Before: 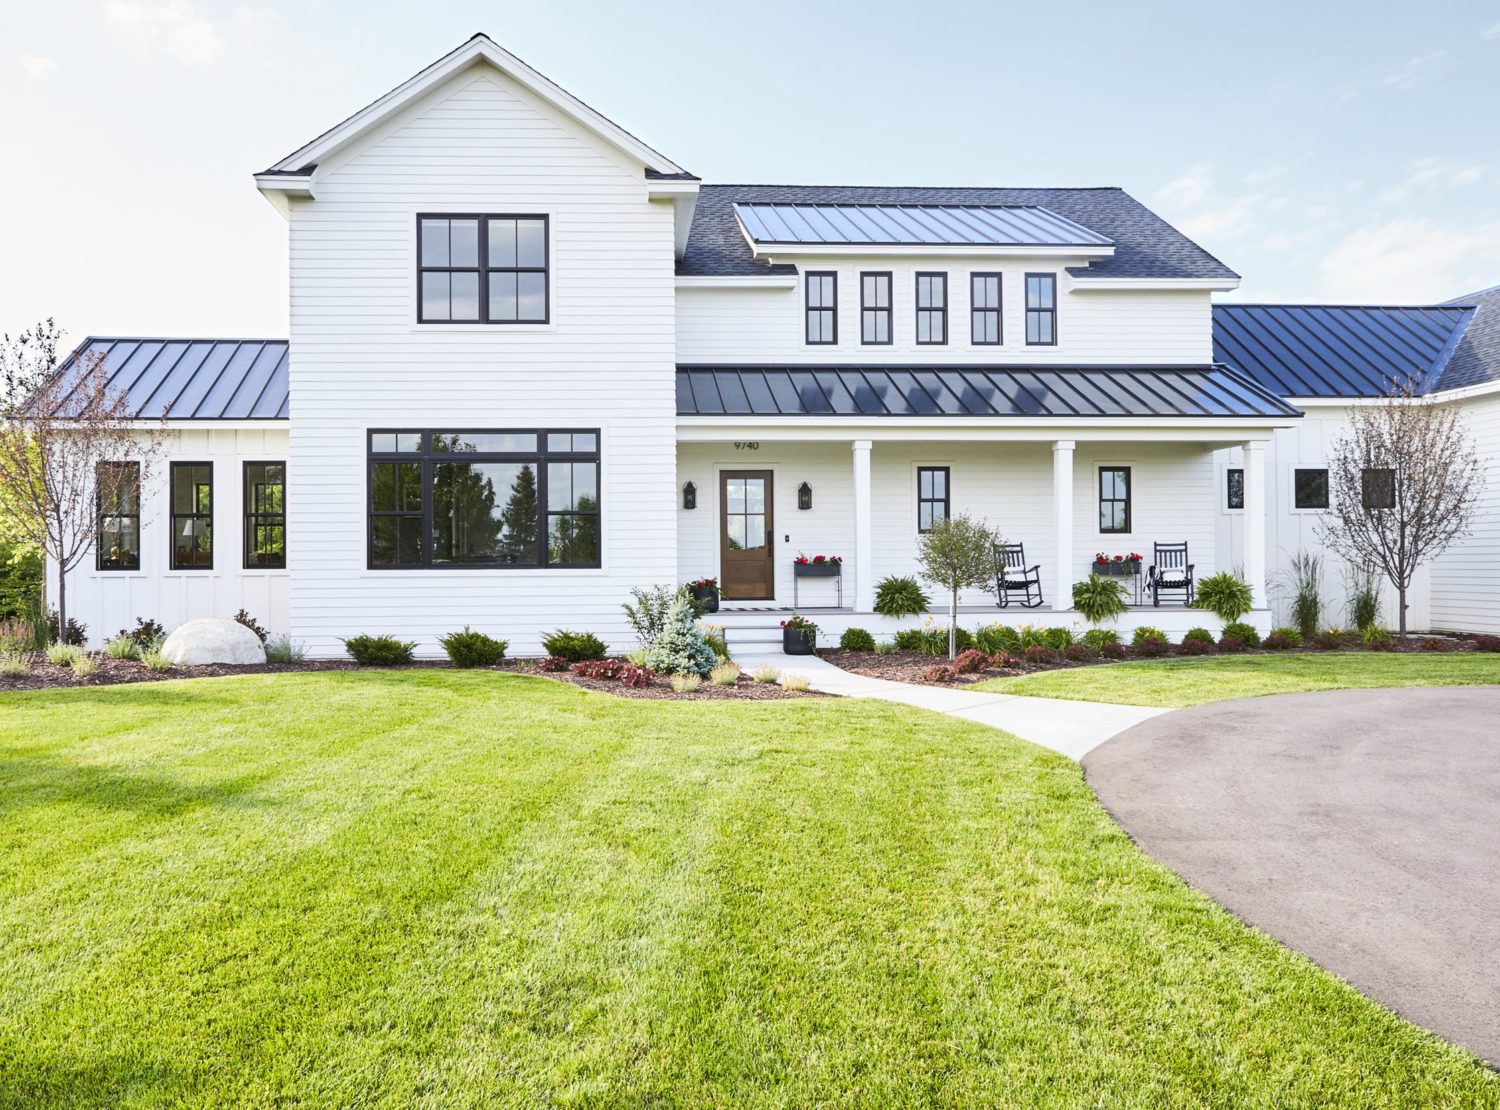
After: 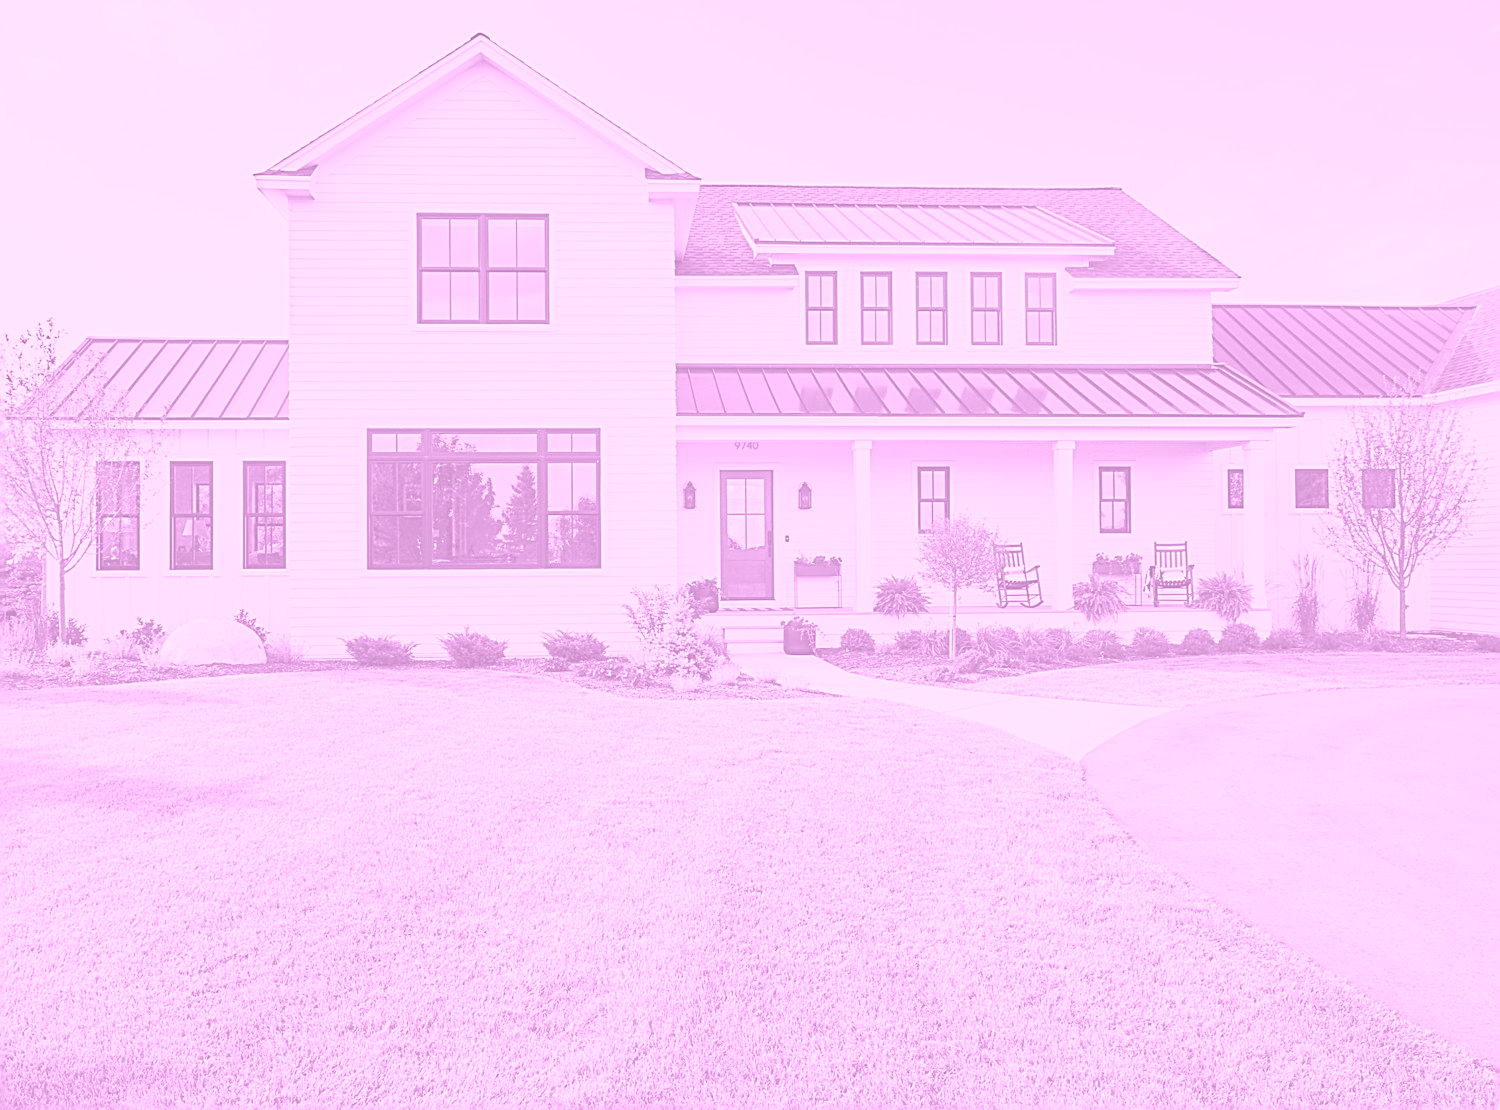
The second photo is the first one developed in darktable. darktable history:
colorize: hue 331.2°, saturation 75%, source mix 30.28%, lightness 70.52%, version 1
sharpen: amount 1
